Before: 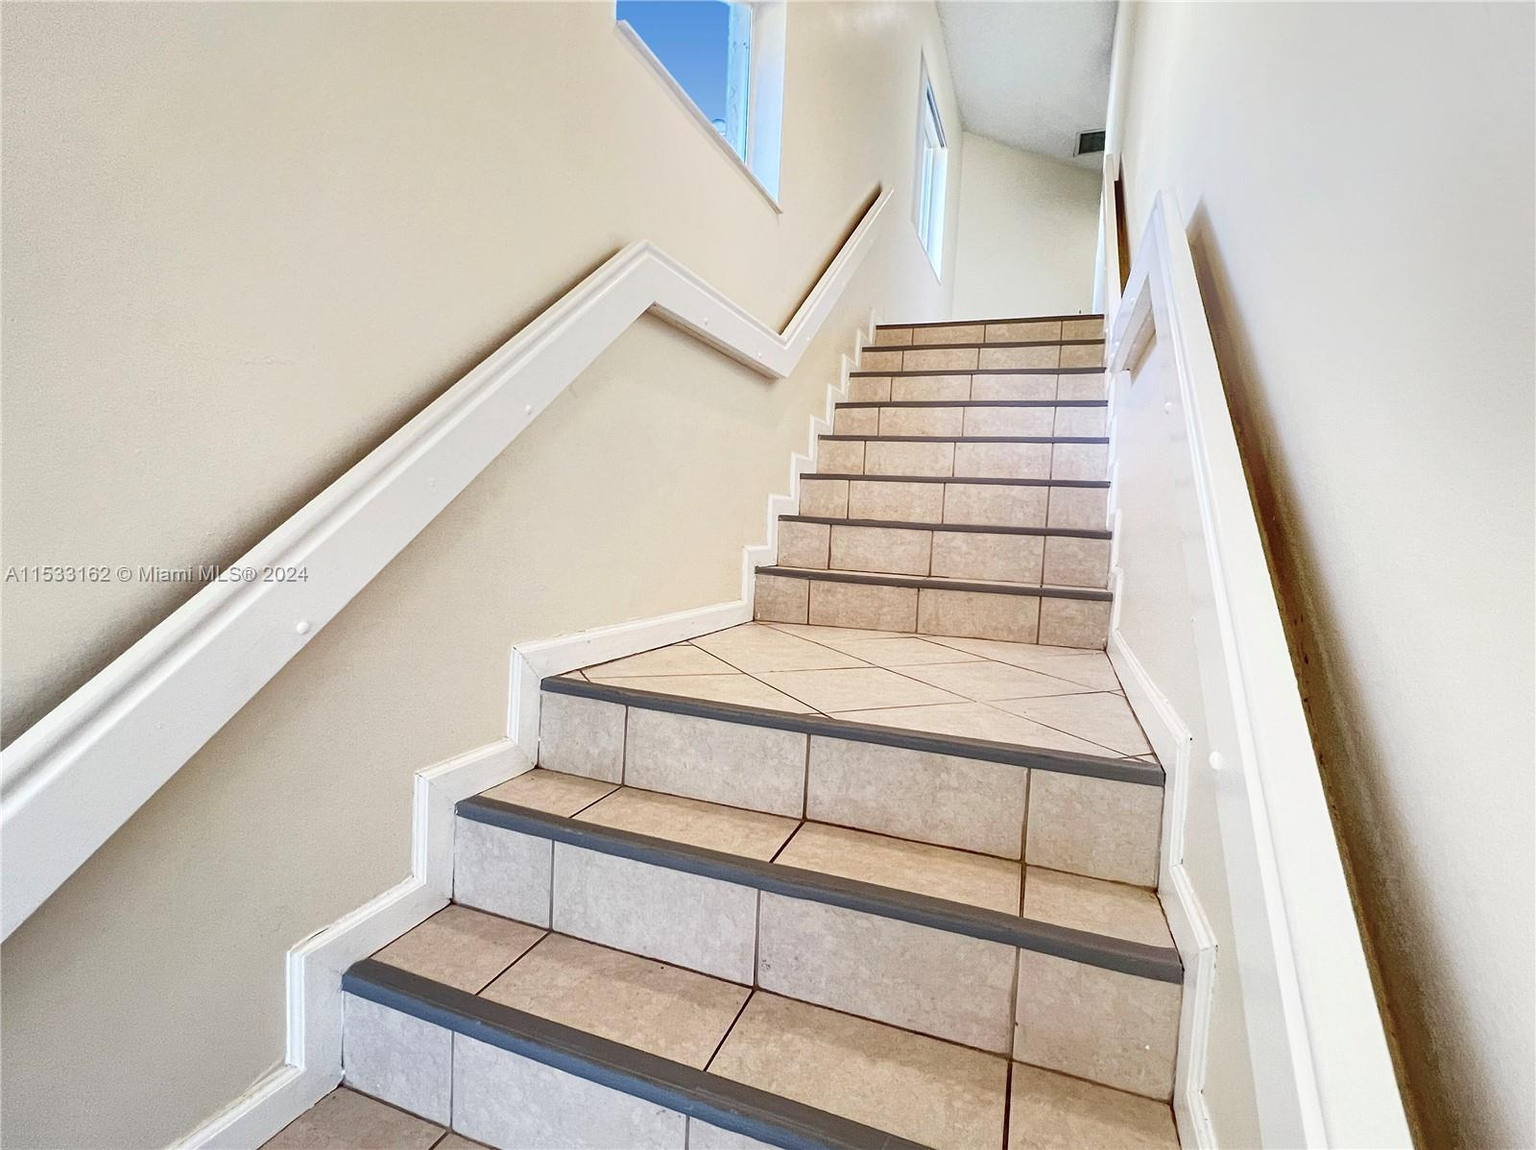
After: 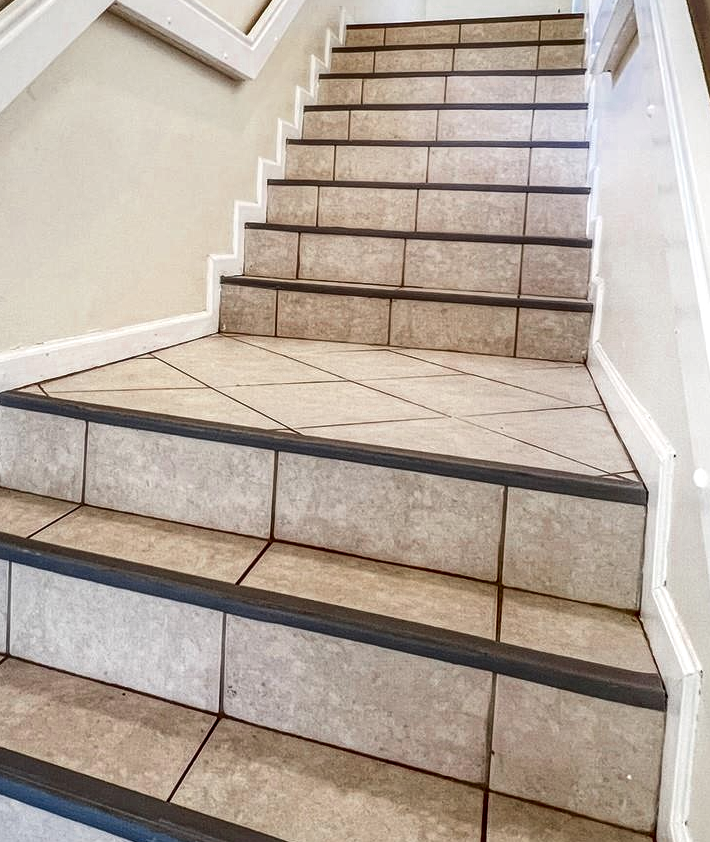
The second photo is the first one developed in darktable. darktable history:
contrast brightness saturation: contrast 0.12, brightness -0.12, saturation 0.2
color zones: curves: ch0 [(0, 0.5) (0.125, 0.4) (0.25, 0.5) (0.375, 0.4) (0.5, 0.4) (0.625, 0.35) (0.75, 0.35) (0.875, 0.5)]; ch1 [(0, 0.35) (0.125, 0.45) (0.25, 0.35) (0.375, 0.35) (0.5, 0.35) (0.625, 0.35) (0.75, 0.45) (0.875, 0.35)]; ch2 [(0, 0.6) (0.125, 0.5) (0.25, 0.5) (0.375, 0.6) (0.5, 0.6) (0.625, 0.5) (0.75, 0.5) (0.875, 0.5)]
crop: left 35.432%, top 26.233%, right 20.145%, bottom 3.432%
local contrast: highlights 61%, detail 143%, midtone range 0.428
